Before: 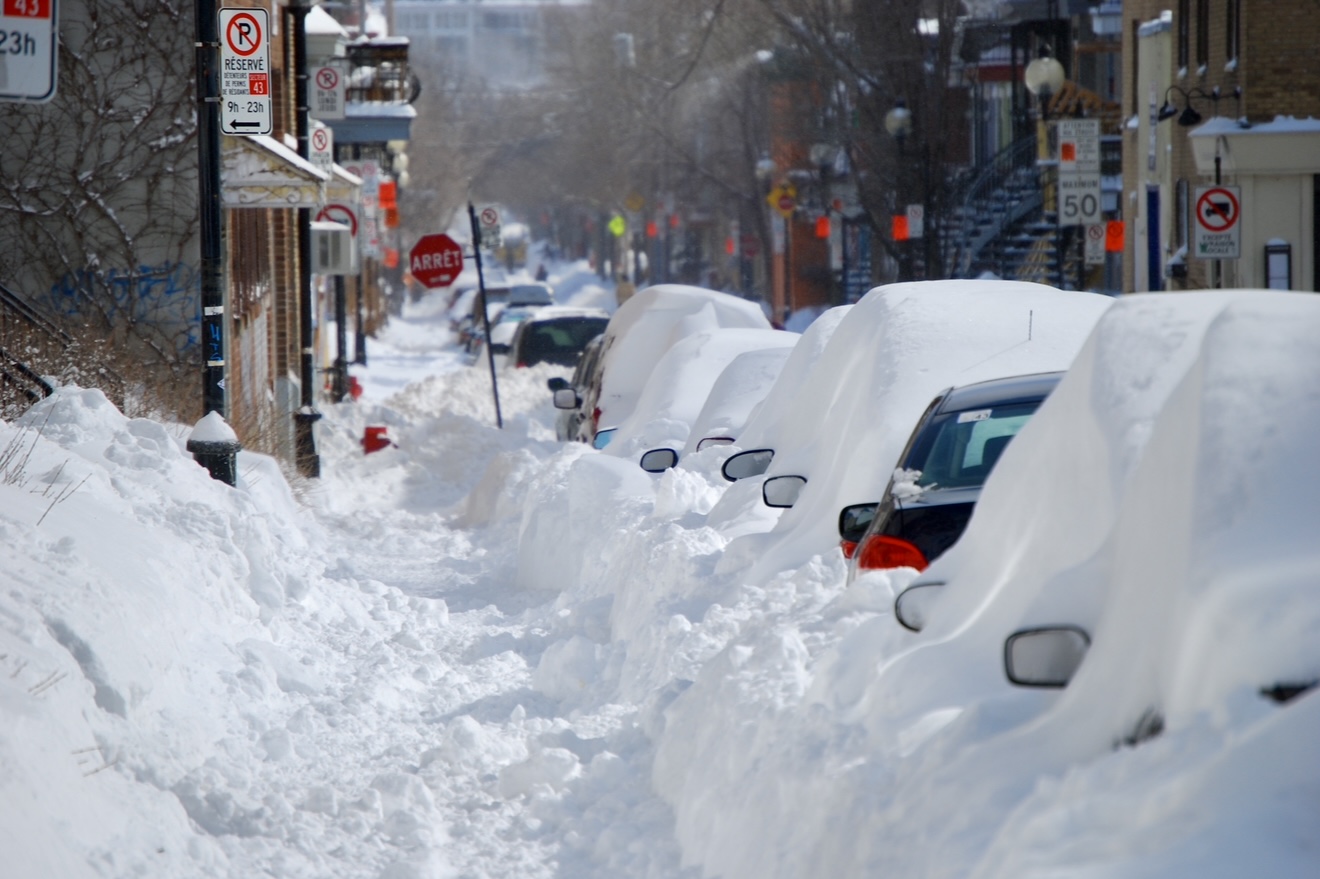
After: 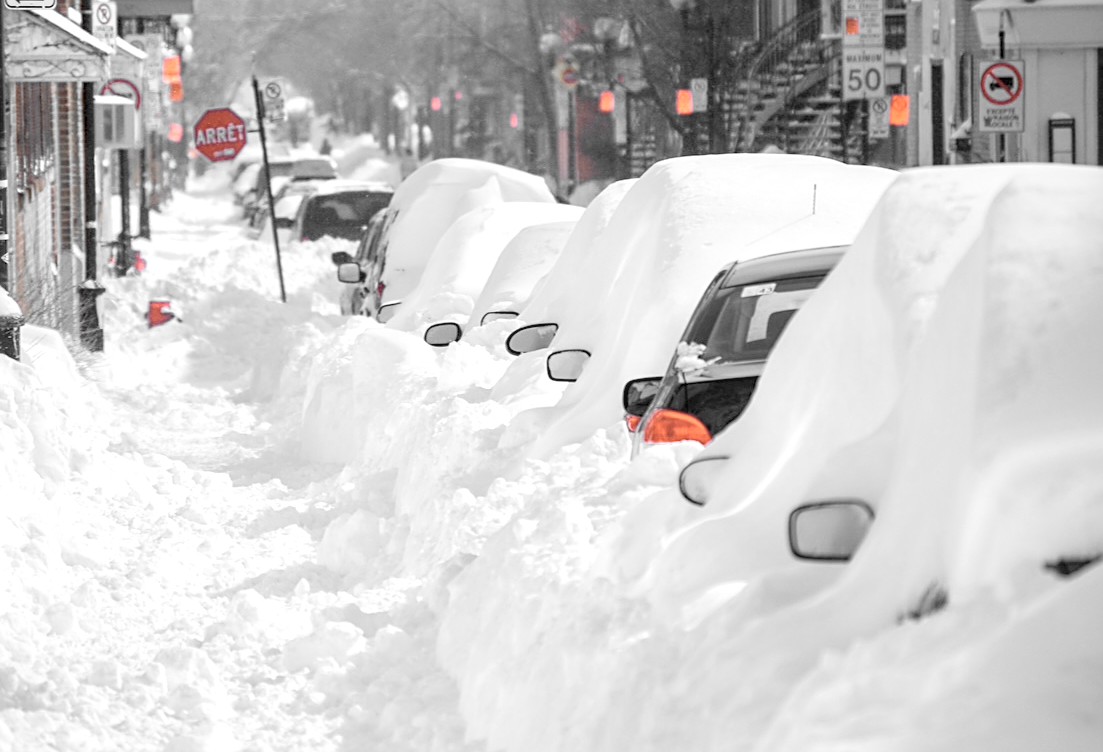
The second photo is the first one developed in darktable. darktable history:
sharpen: on, module defaults
exposure: black level correction 0, exposure 0.498 EV, compensate highlight preservation false
local contrast: on, module defaults
contrast brightness saturation: contrast 0.102, brightness 0.308, saturation 0.141
crop: left 16.374%, top 14.351%
color correction: highlights a* -13.11, highlights b* -18.06, saturation 0.701
color zones: curves: ch0 [(0, 0.65) (0.096, 0.644) (0.221, 0.539) (0.429, 0.5) (0.571, 0.5) (0.714, 0.5) (0.857, 0.5) (1, 0.65)]; ch1 [(0, 0.5) (0.143, 0.5) (0.257, -0.002) (0.429, 0.04) (0.571, -0.001) (0.714, -0.015) (0.857, 0.024) (1, 0.5)]
